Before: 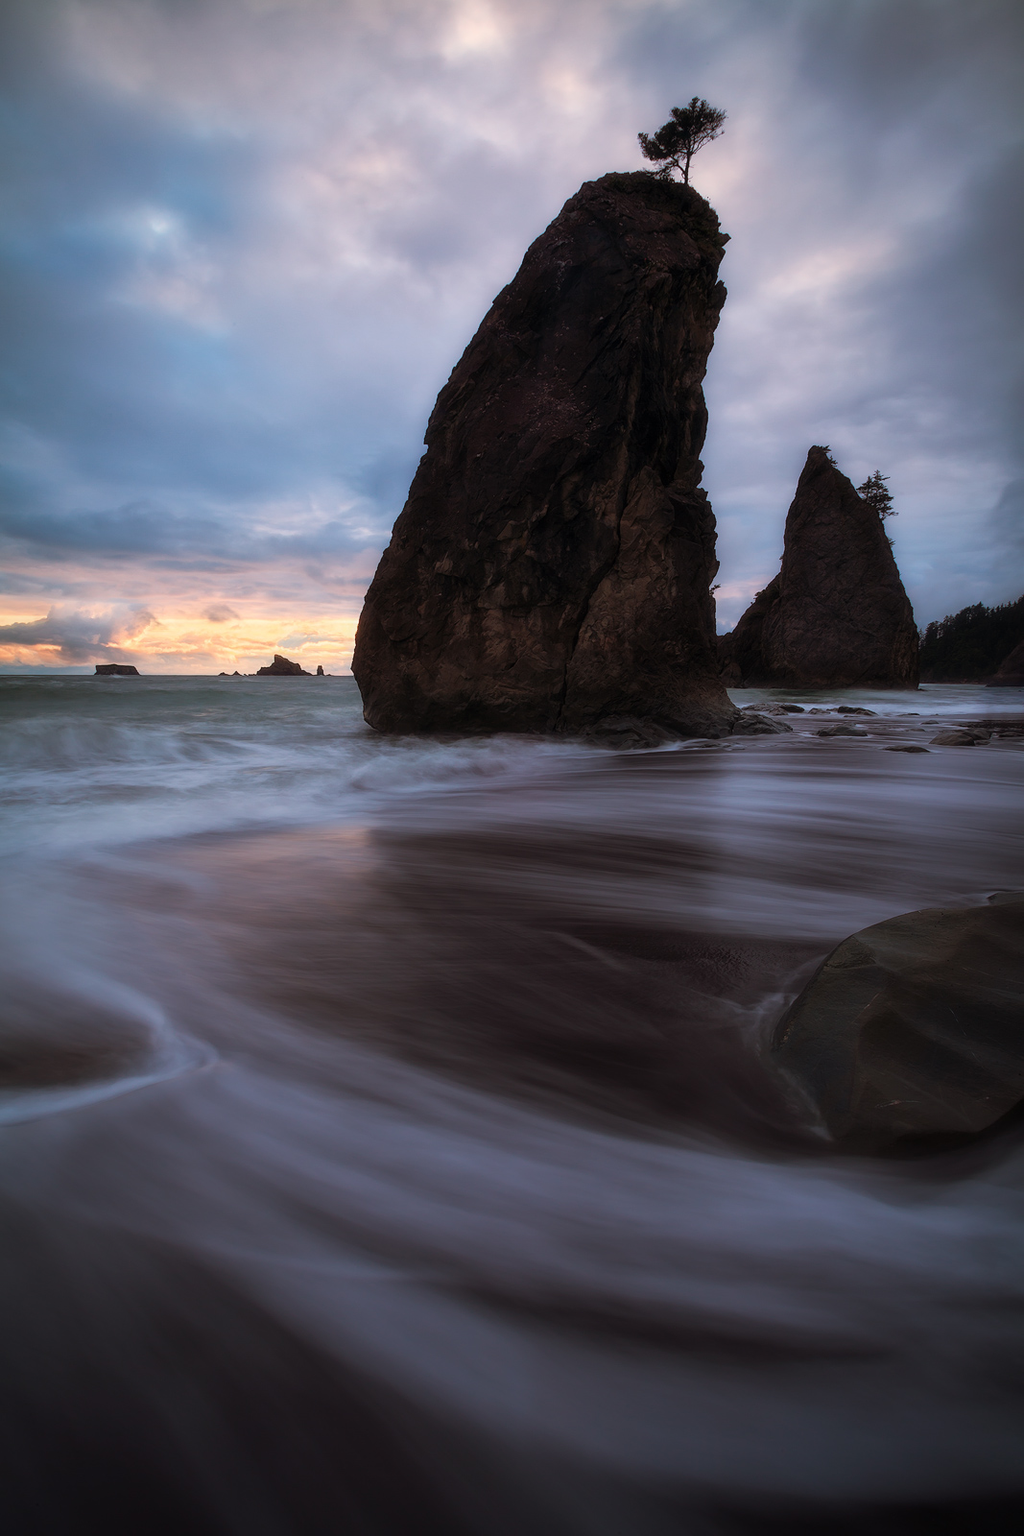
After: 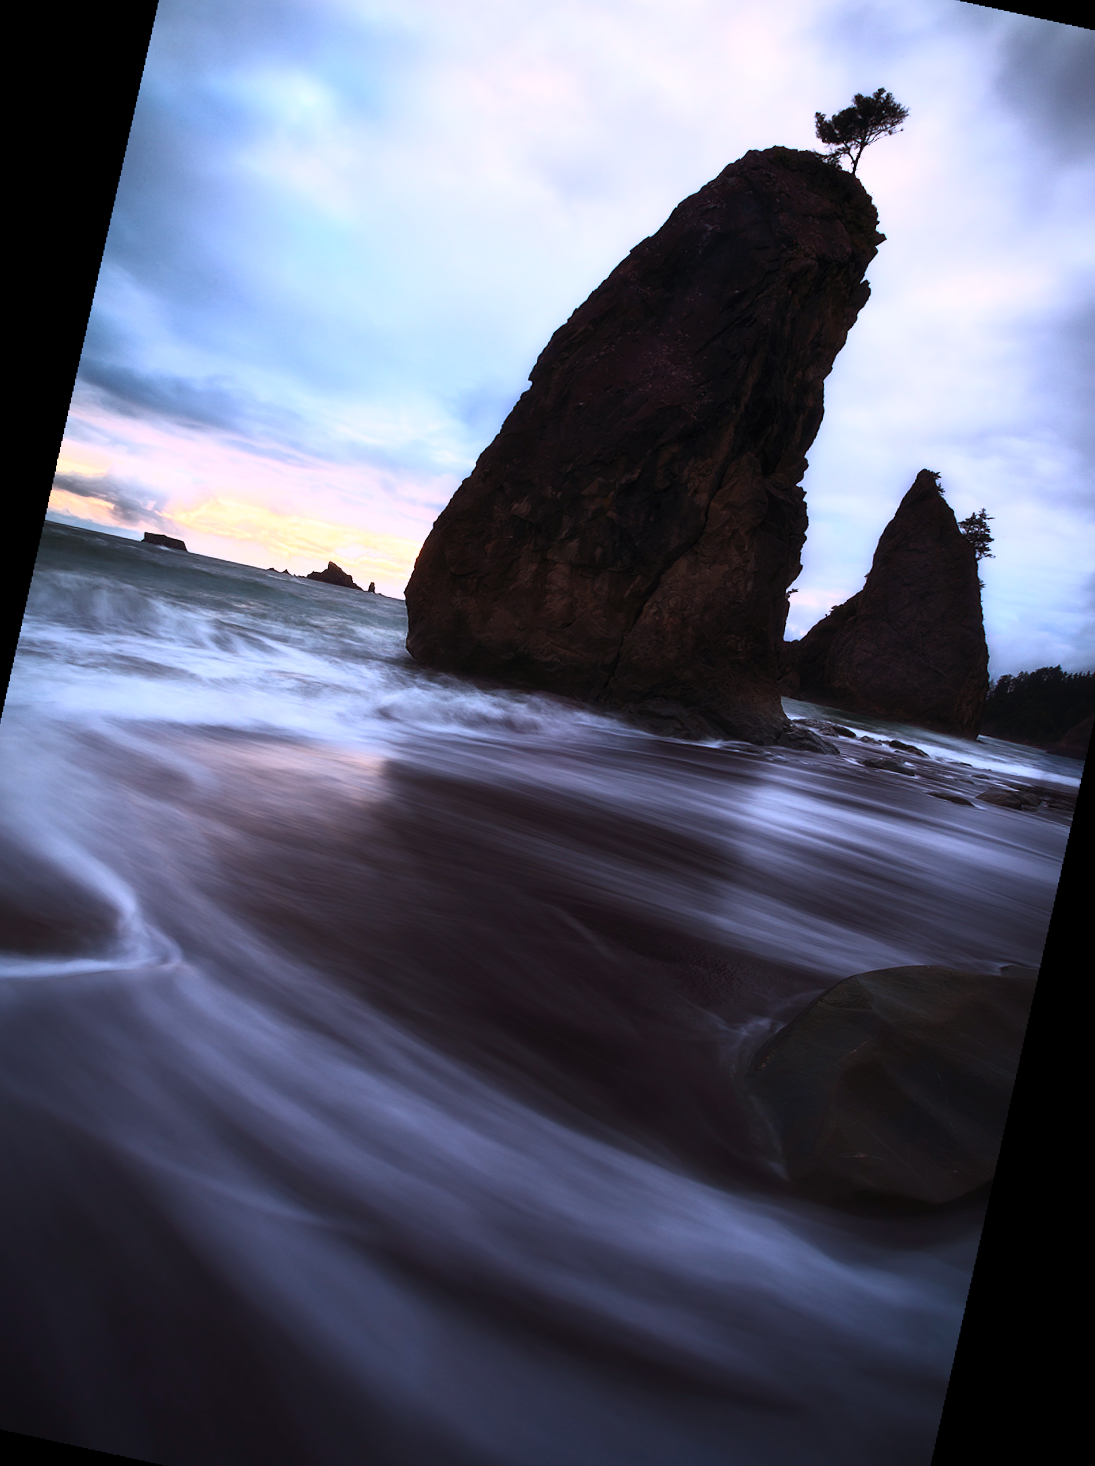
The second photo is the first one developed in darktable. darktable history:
contrast brightness saturation: contrast 0.62, brightness 0.34, saturation 0.14
rotate and perspective: rotation 9.12°, automatic cropping off
white balance: red 0.967, blue 1.119, emerald 0.756
crop and rotate: angle -3.27°, left 5.211%, top 5.211%, right 4.607%, bottom 4.607%
